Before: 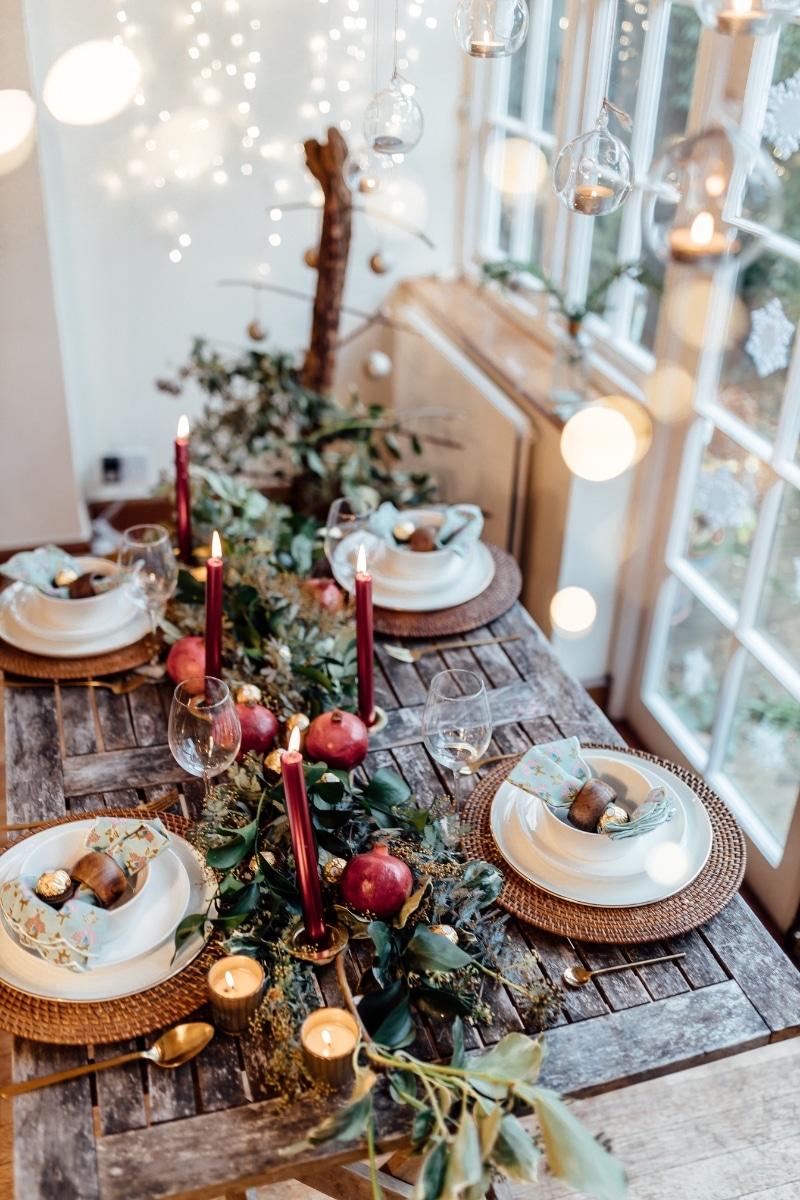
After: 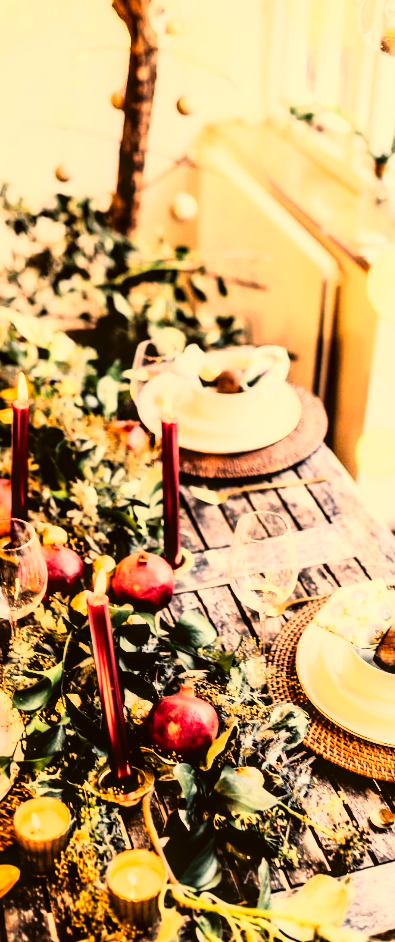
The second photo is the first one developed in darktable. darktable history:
color correction: highlights a* 17.94, highlights b* 35.39, shadows a* 1.48, shadows b* 6.42, saturation 1.01
crop and rotate: angle 0.02°, left 24.353%, top 13.219%, right 26.156%, bottom 8.224%
local contrast: detail 130%
exposure: black level correction 0.001, exposure 0.5 EV, compensate exposure bias true, compensate highlight preservation false
rgb curve: curves: ch0 [(0, 0) (0.21, 0.15) (0.24, 0.21) (0.5, 0.75) (0.75, 0.96) (0.89, 0.99) (1, 1)]; ch1 [(0, 0.02) (0.21, 0.13) (0.25, 0.2) (0.5, 0.67) (0.75, 0.9) (0.89, 0.97) (1, 1)]; ch2 [(0, 0.02) (0.21, 0.13) (0.25, 0.2) (0.5, 0.67) (0.75, 0.9) (0.89, 0.97) (1, 1)], compensate middle gray true
contrast equalizer: y [[0.514, 0.573, 0.581, 0.508, 0.5, 0.5], [0.5 ×6], [0.5 ×6], [0 ×6], [0 ×6]]
color balance rgb: global vibrance 1%, saturation formula JzAzBz (2021)
